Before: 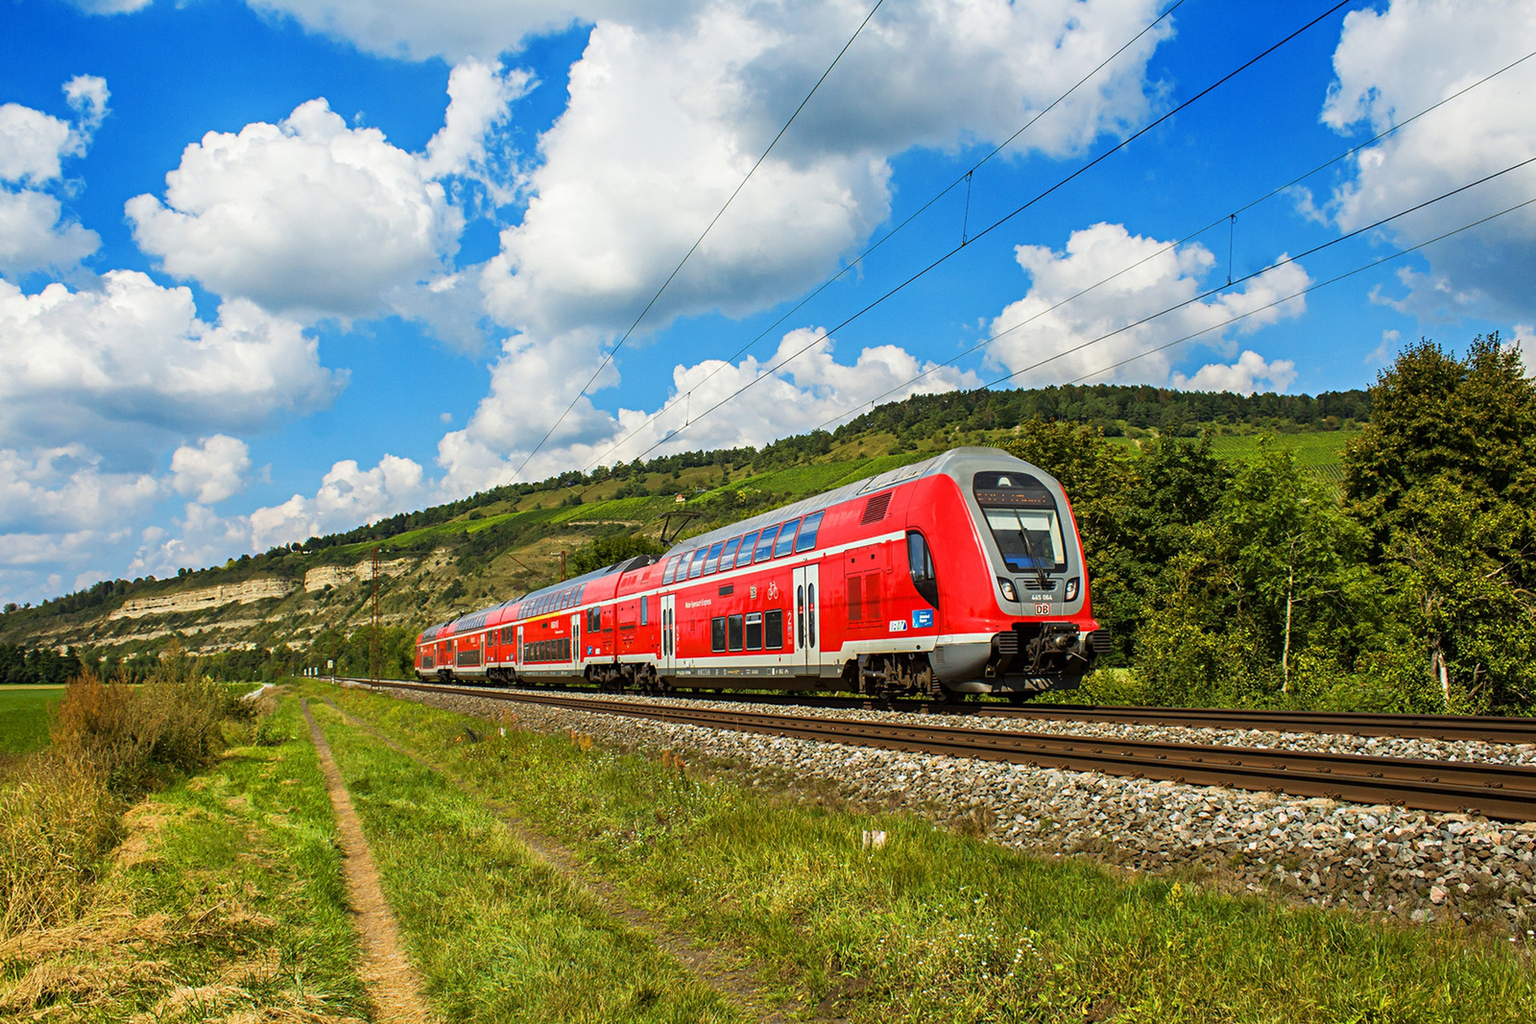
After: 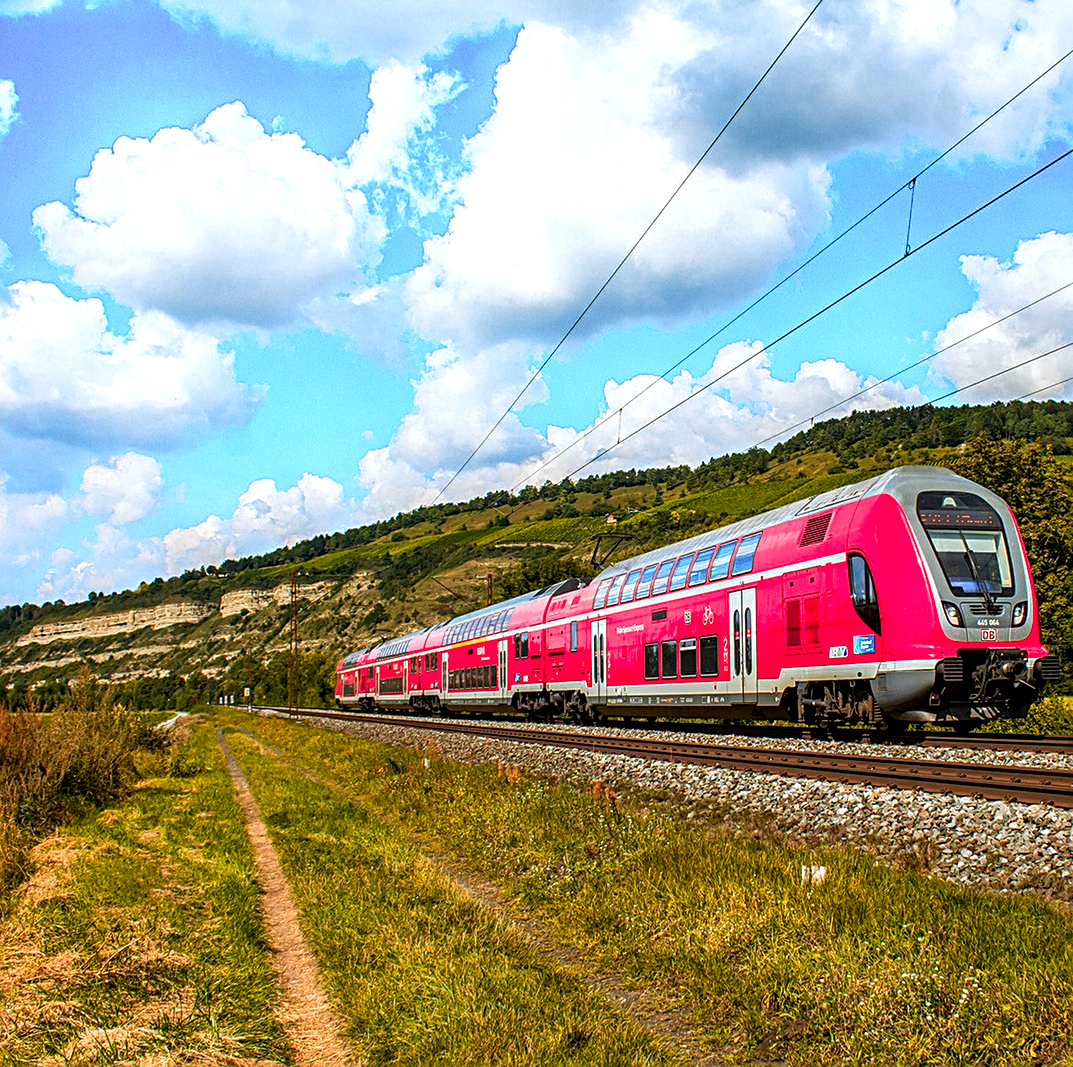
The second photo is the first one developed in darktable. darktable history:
color zones: curves: ch0 [(0.473, 0.374) (0.742, 0.784)]; ch1 [(0.354, 0.737) (0.742, 0.705)]; ch2 [(0.318, 0.421) (0.758, 0.532)]
contrast brightness saturation: saturation -0.166
sharpen: amount 0.497
color correction: highlights a* -0.101, highlights b* -5.41, shadows a* -0.131, shadows b* -0.133
crop and rotate: left 6.147%, right 26.764%
local contrast: detail 142%
